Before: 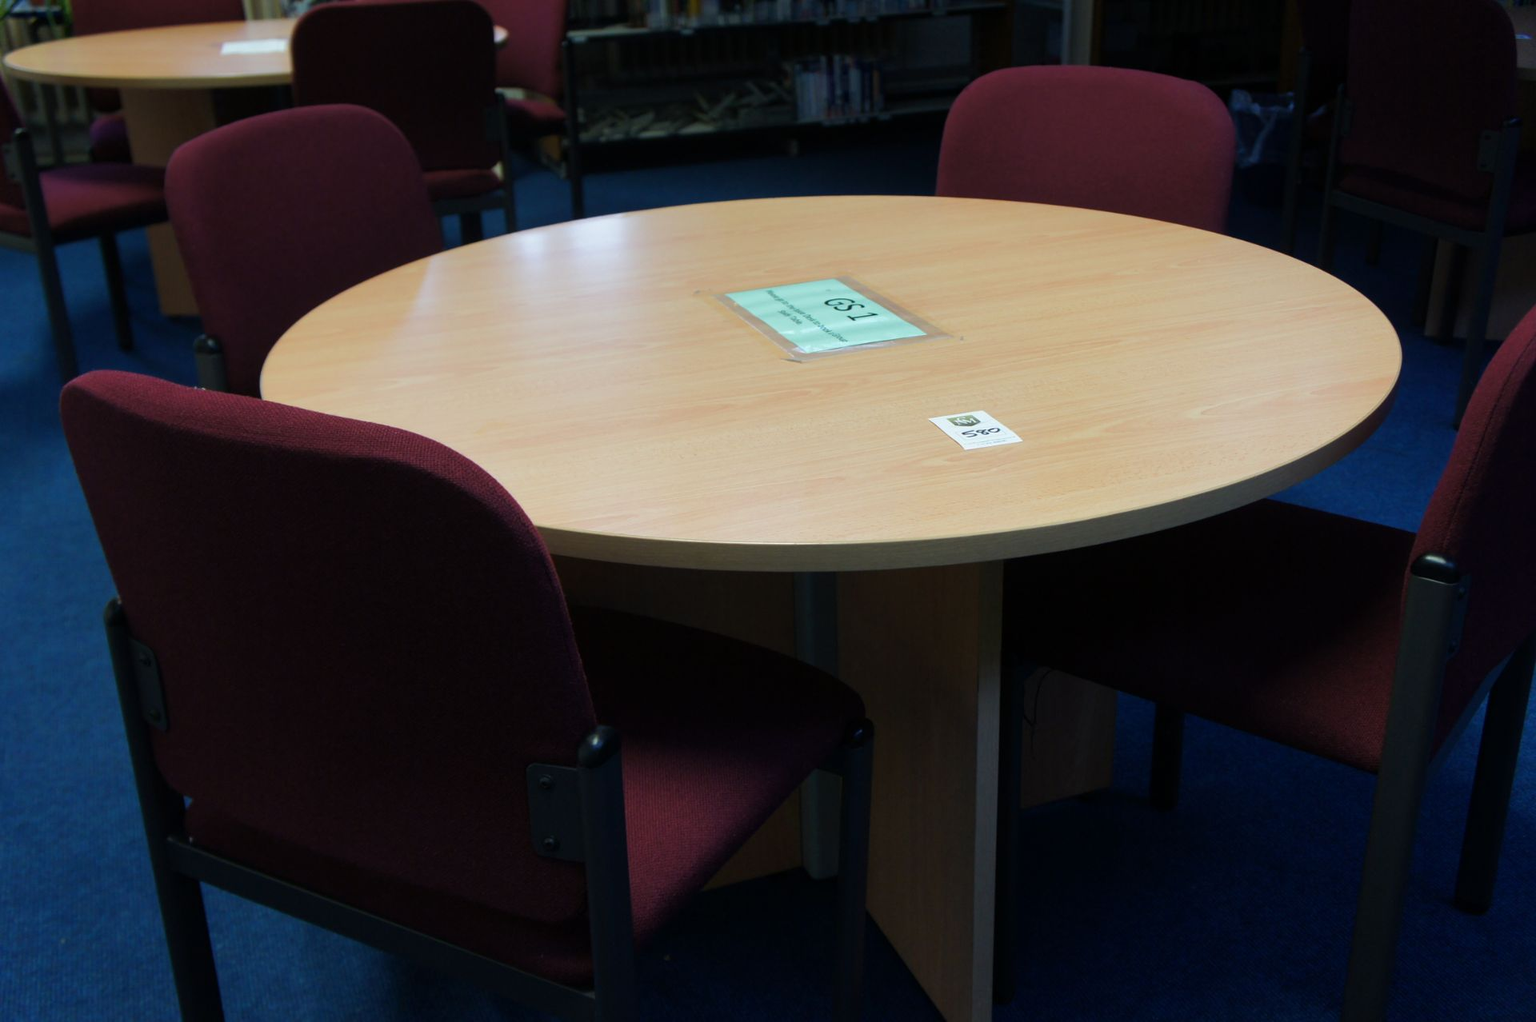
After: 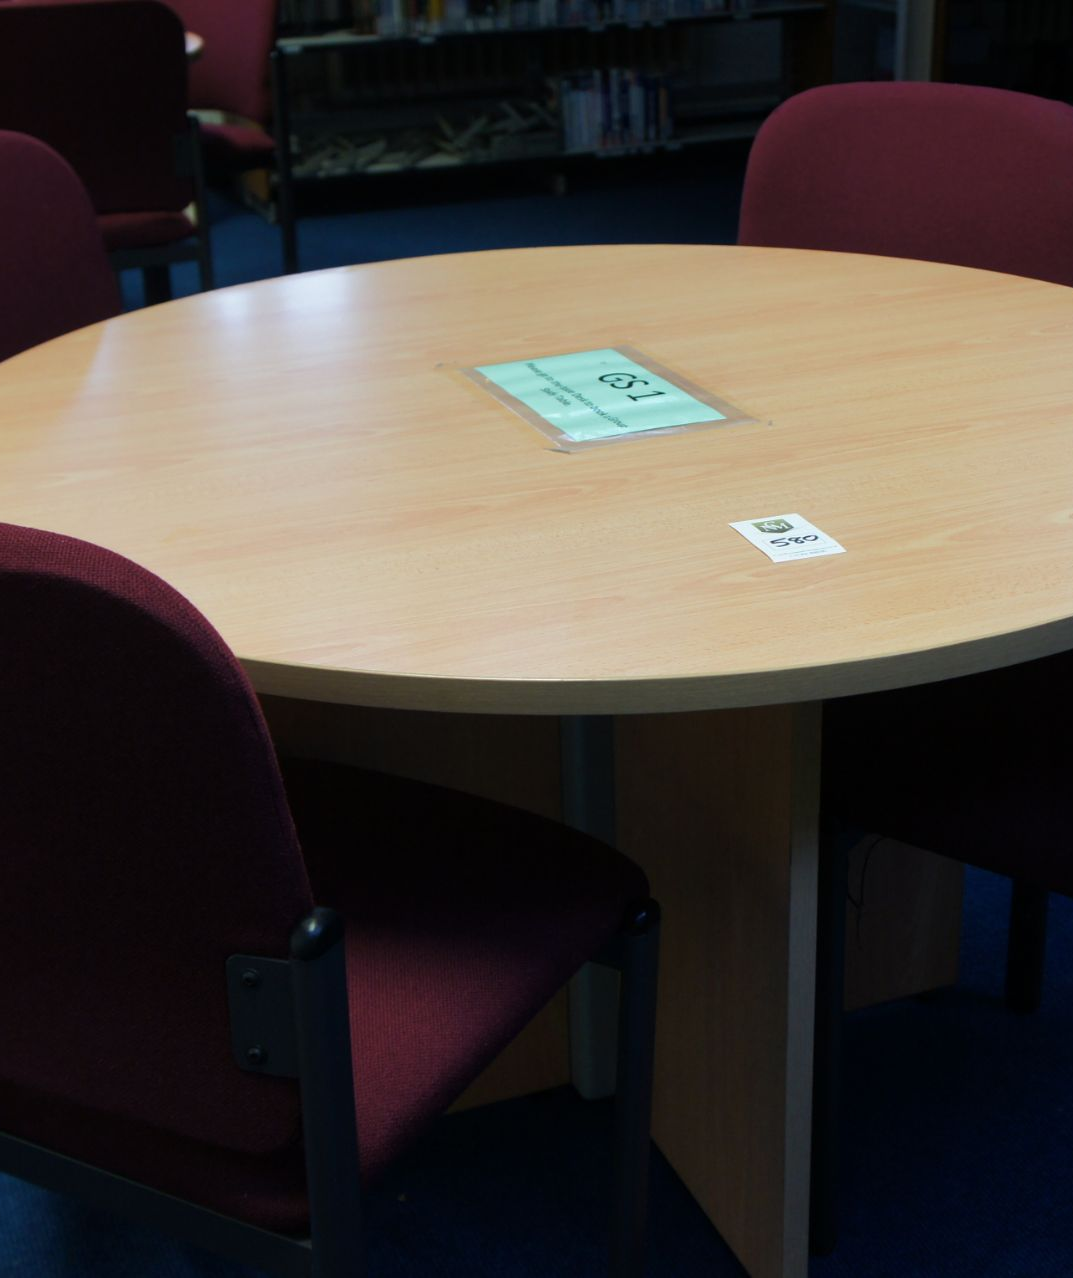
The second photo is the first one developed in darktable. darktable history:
crop and rotate: left 22.505%, right 21.592%
